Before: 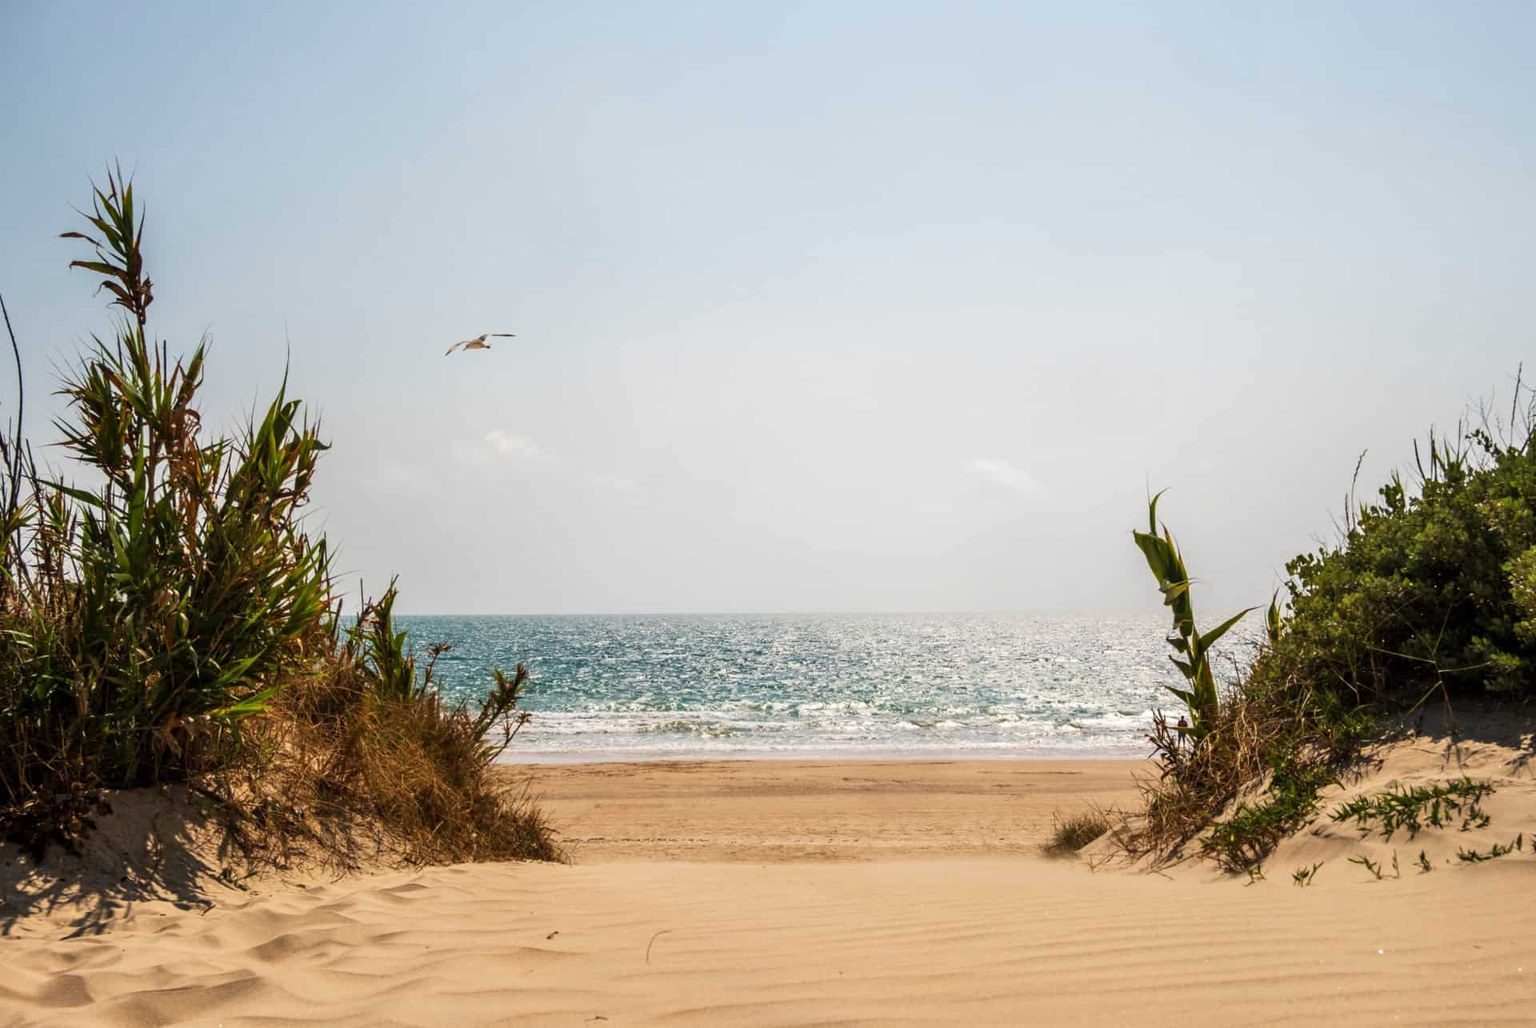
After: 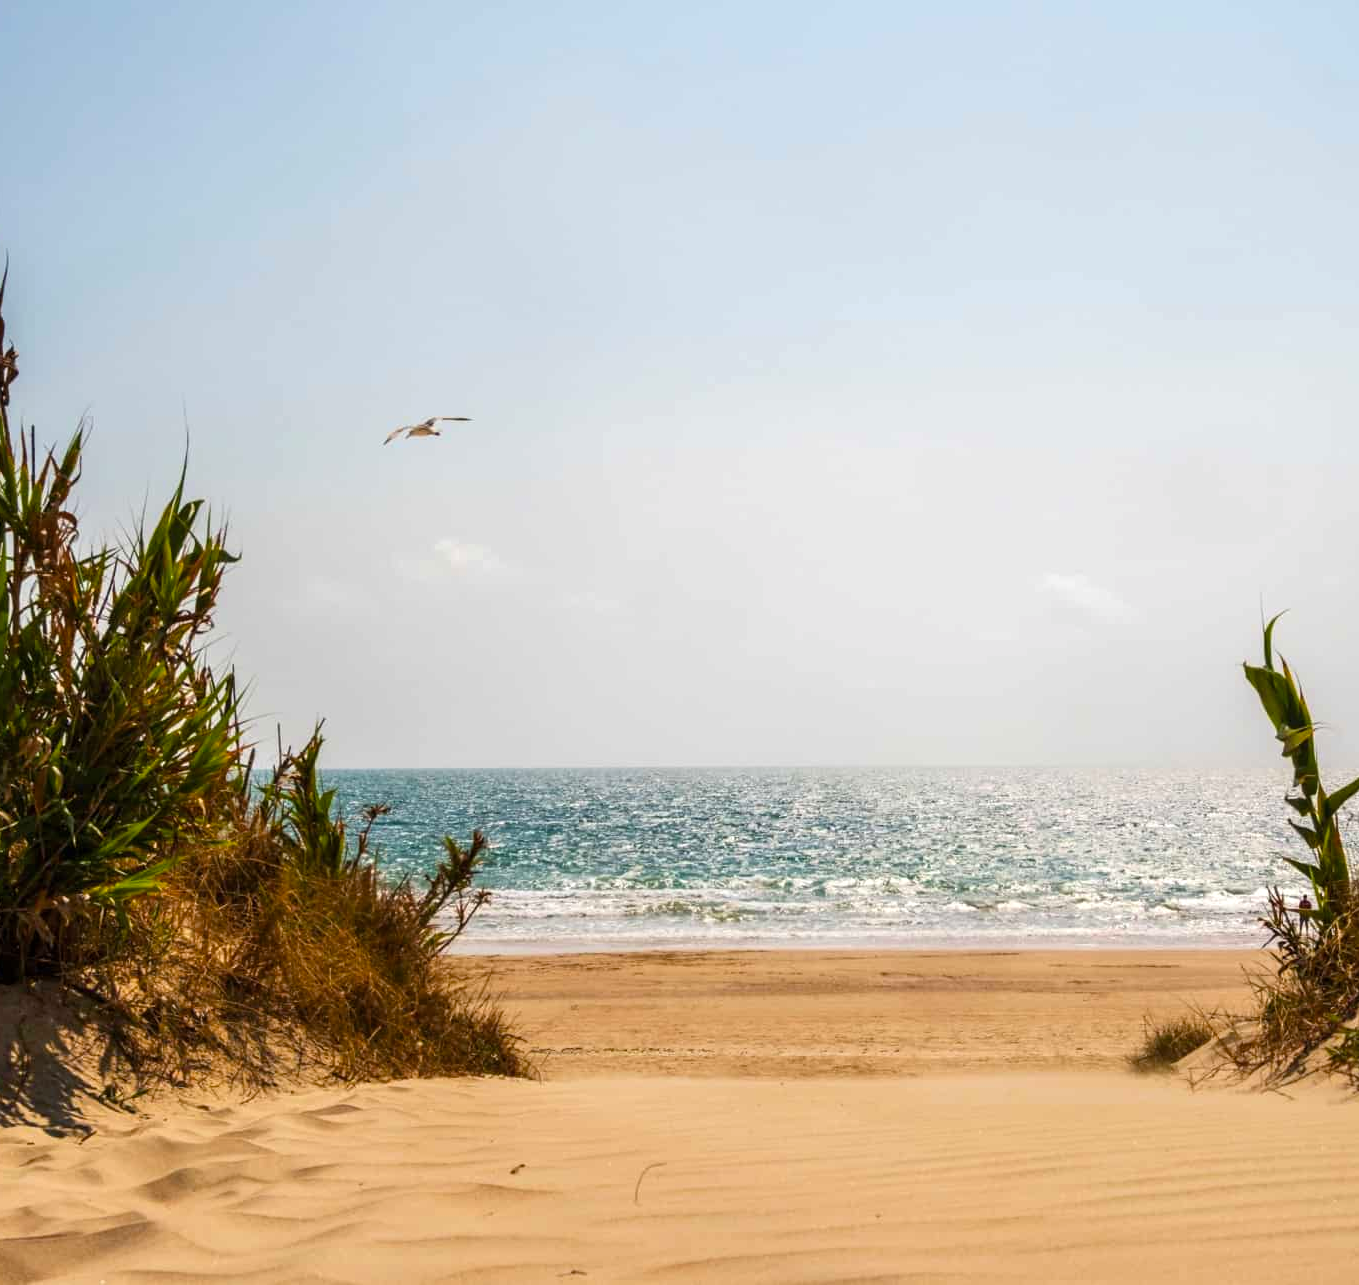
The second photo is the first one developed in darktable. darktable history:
crop and rotate: left 9.061%, right 20.142%
color balance rgb: linear chroma grading › global chroma 10%, perceptual saturation grading › global saturation 5%, perceptual brilliance grading › global brilliance 4%, global vibrance 7%, saturation formula JzAzBz (2021)
